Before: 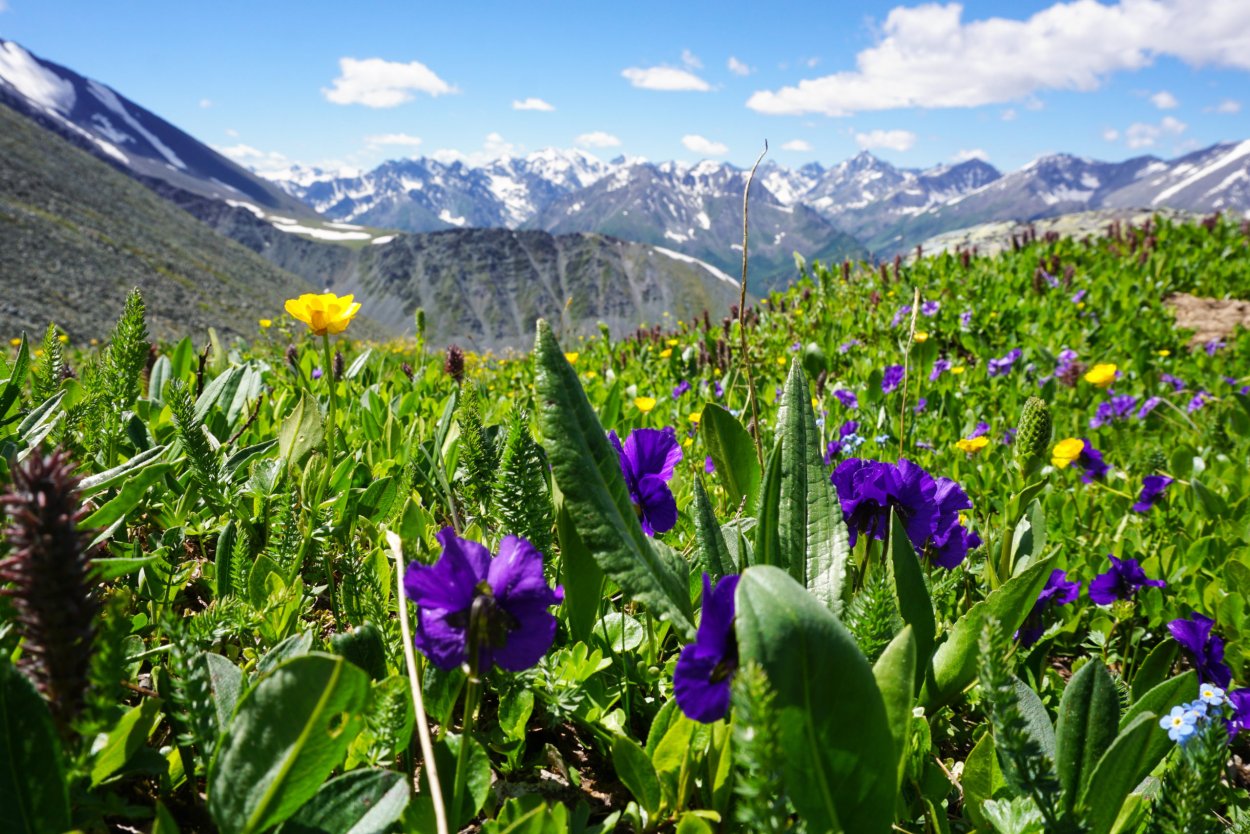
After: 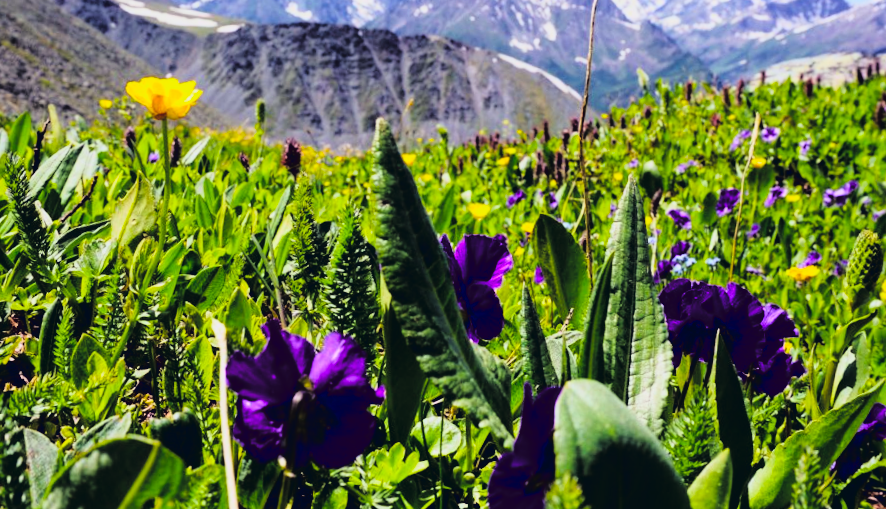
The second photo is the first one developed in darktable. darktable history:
color balance rgb: shadows lift › chroma 1.007%, shadows lift › hue 243.51°, power › luminance -7.878%, power › chroma 1.314%, power › hue 330.29°, global offset › luminance 0.371%, global offset › chroma 0.216%, global offset › hue 255.72°, perceptual saturation grading › global saturation 40.153%
crop and rotate: angle -3.93°, left 9.758%, top 20.815%, right 12.164%, bottom 11.996%
tone curve: curves: ch0 [(0, 0.022) (0.177, 0.086) (0.392, 0.438) (0.704, 0.844) (0.858, 0.938) (1, 0.981)]; ch1 [(0, 0) (0.402, 0.36) (0.476, 0.456) (0.498, 0.497) (0.518, 0.521) (0.58, 0.598) (0.619, 0.65) (0.692, 0.737) (1, 1)]; ch2 [(0, 0) (0.415, 0.438) (0.483, 0.499) (0.503, 0.503) (0.526, 0.532) (0.563, 0.604) (0.626, 0.697) (0.699, 0.753) (0.997, 0.858)], color space Lab, linked channels, preserve colors none
filmic rgb: black relative exposure -8 EV, white relative exposure 4.05 EV, threshold 2.99 EV, hardness 4.15, contrast 0.919, enable highlight reconstruction true
